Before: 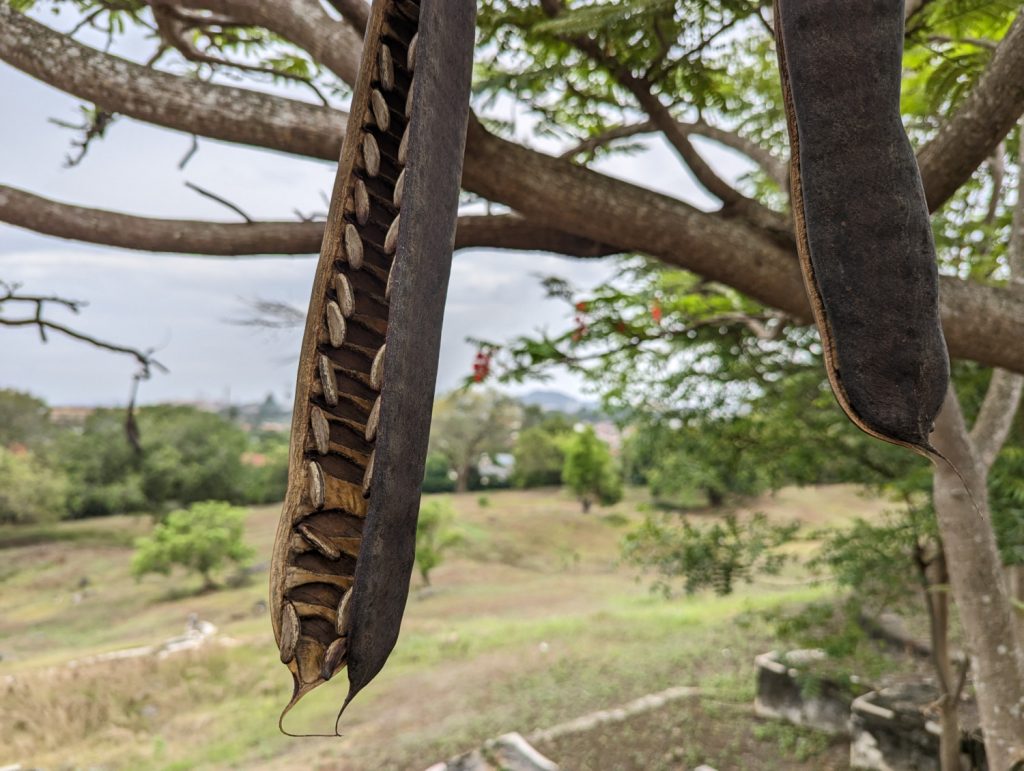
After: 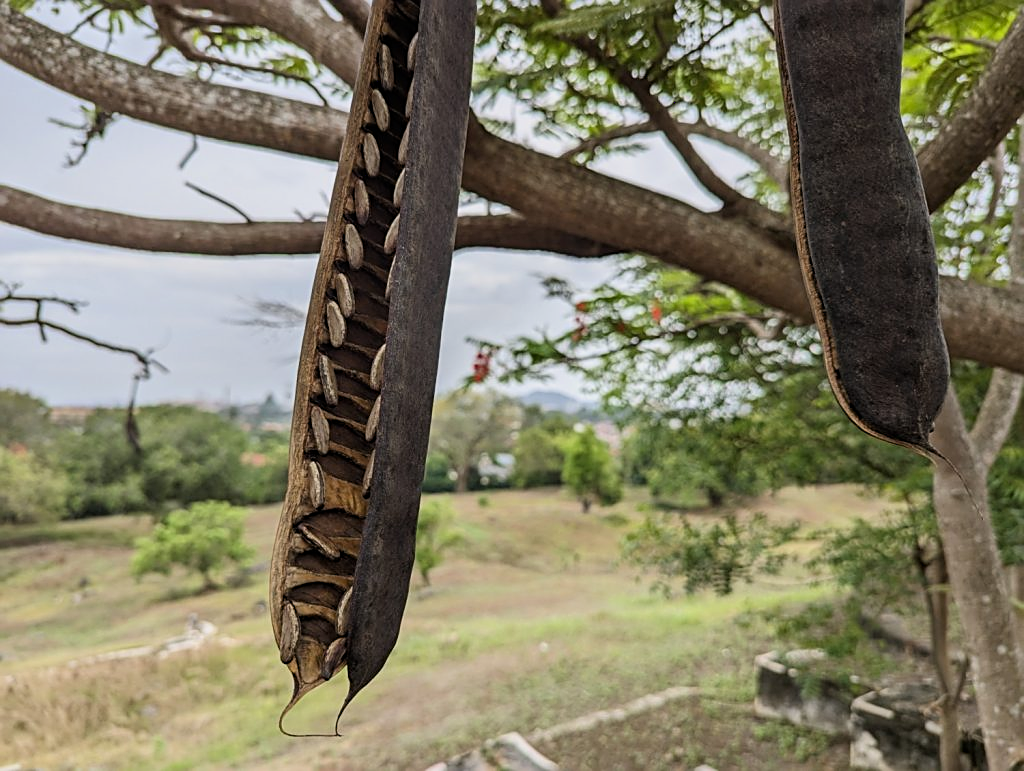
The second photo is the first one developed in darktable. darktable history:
filmic rgb: black relative exposure -11.35 EV, white relative exposure 3.22 EV, hardness 6.76, color science v6 (2022)
sharpen: on, module defaults
